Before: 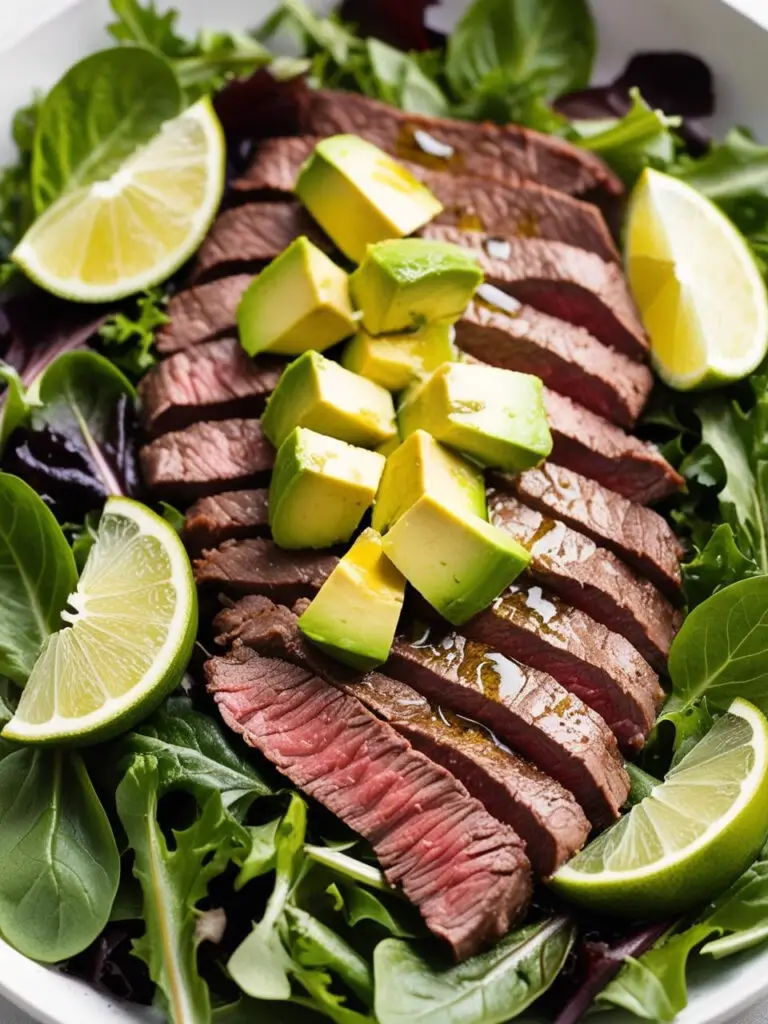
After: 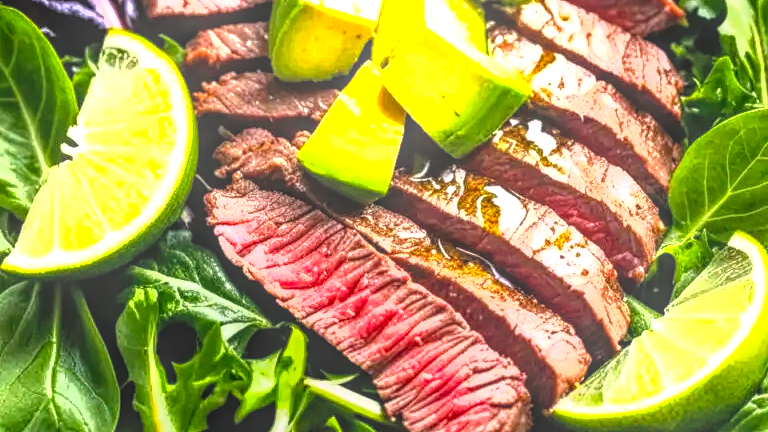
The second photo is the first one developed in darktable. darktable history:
color balance rgb: power › chroma 0.506%, power › hue 215.42°, highlights gain › luminance 0.825%, highlights gain › chroma 0.344%, highlights gain › hue 43.23°, perceptual saturation grading › global saturation 0.863%, saturation formula JzAzBz (2021)
haze removal: compatibility mode true, adaptive false
tone equalizer: -8 EV -0.739 EV, -7 EV -0.688 EV, -6 EV -0.564 EV, -5 EV -0.368 EV, -3 EV 0.399 EV, -2 EV 0.6 EV, -1 EV 0.675 EV, +0 EV 0.742 EV, edges refinement/feathering 500, mask exposure compensation -1.57 EV, preserve details no
contrast brightness saturation: saturation 0.182
levels: levels [0, 0.352, 0.703]
local contrast: highlights 20%, shadows 26%, detail 201%, midtone range 0.2
crop: top 45.641%, bottom 12.154%
